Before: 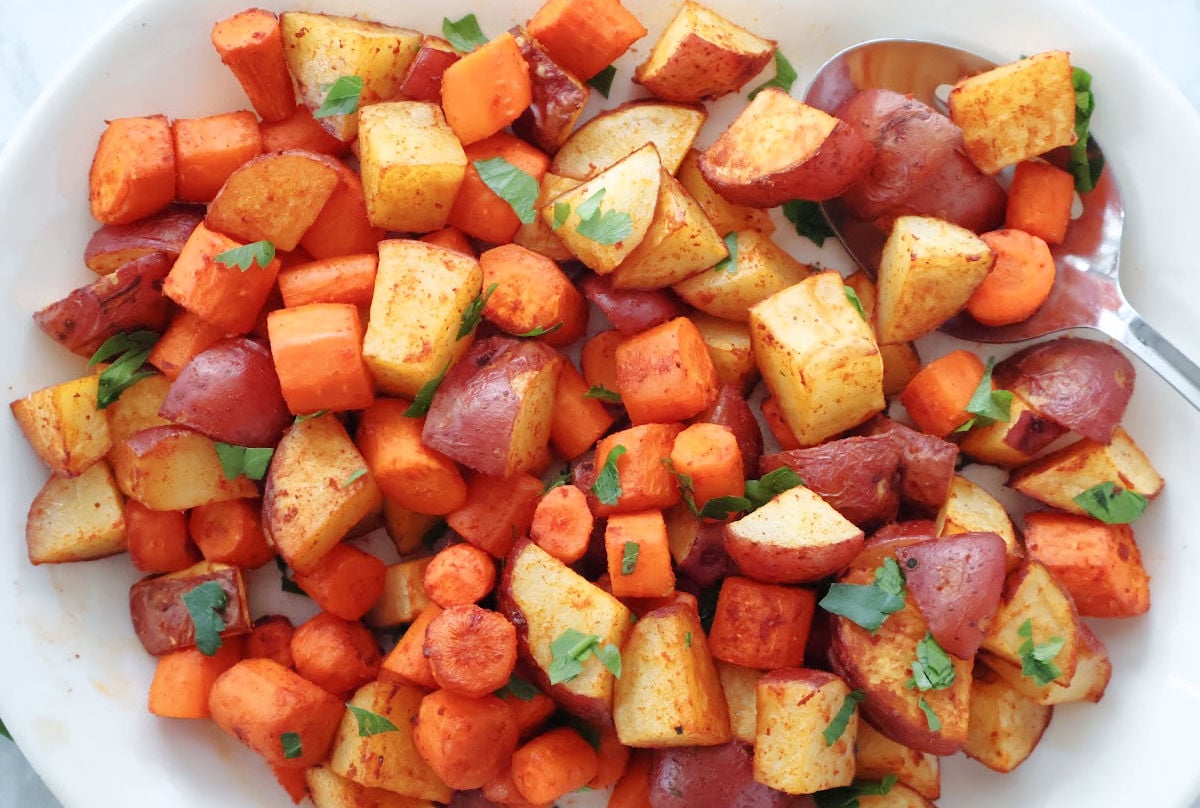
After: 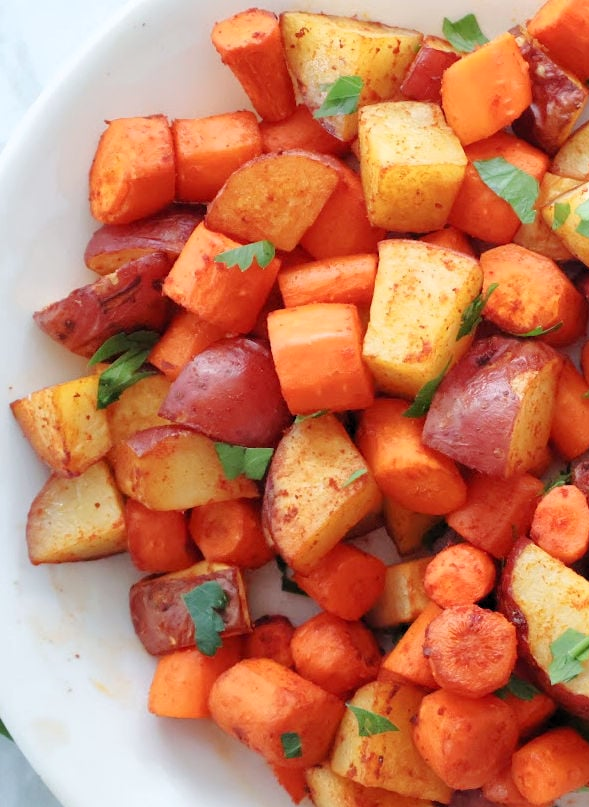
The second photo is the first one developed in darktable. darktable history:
crop and rotate: left 0%, top 0%, right 50.845%
rotate and perspective: crop left 0, crop top 0
levels: levels [0.018, 0.493, 1]
color correction: highlights a* -0.182, highlights b* -0.124
